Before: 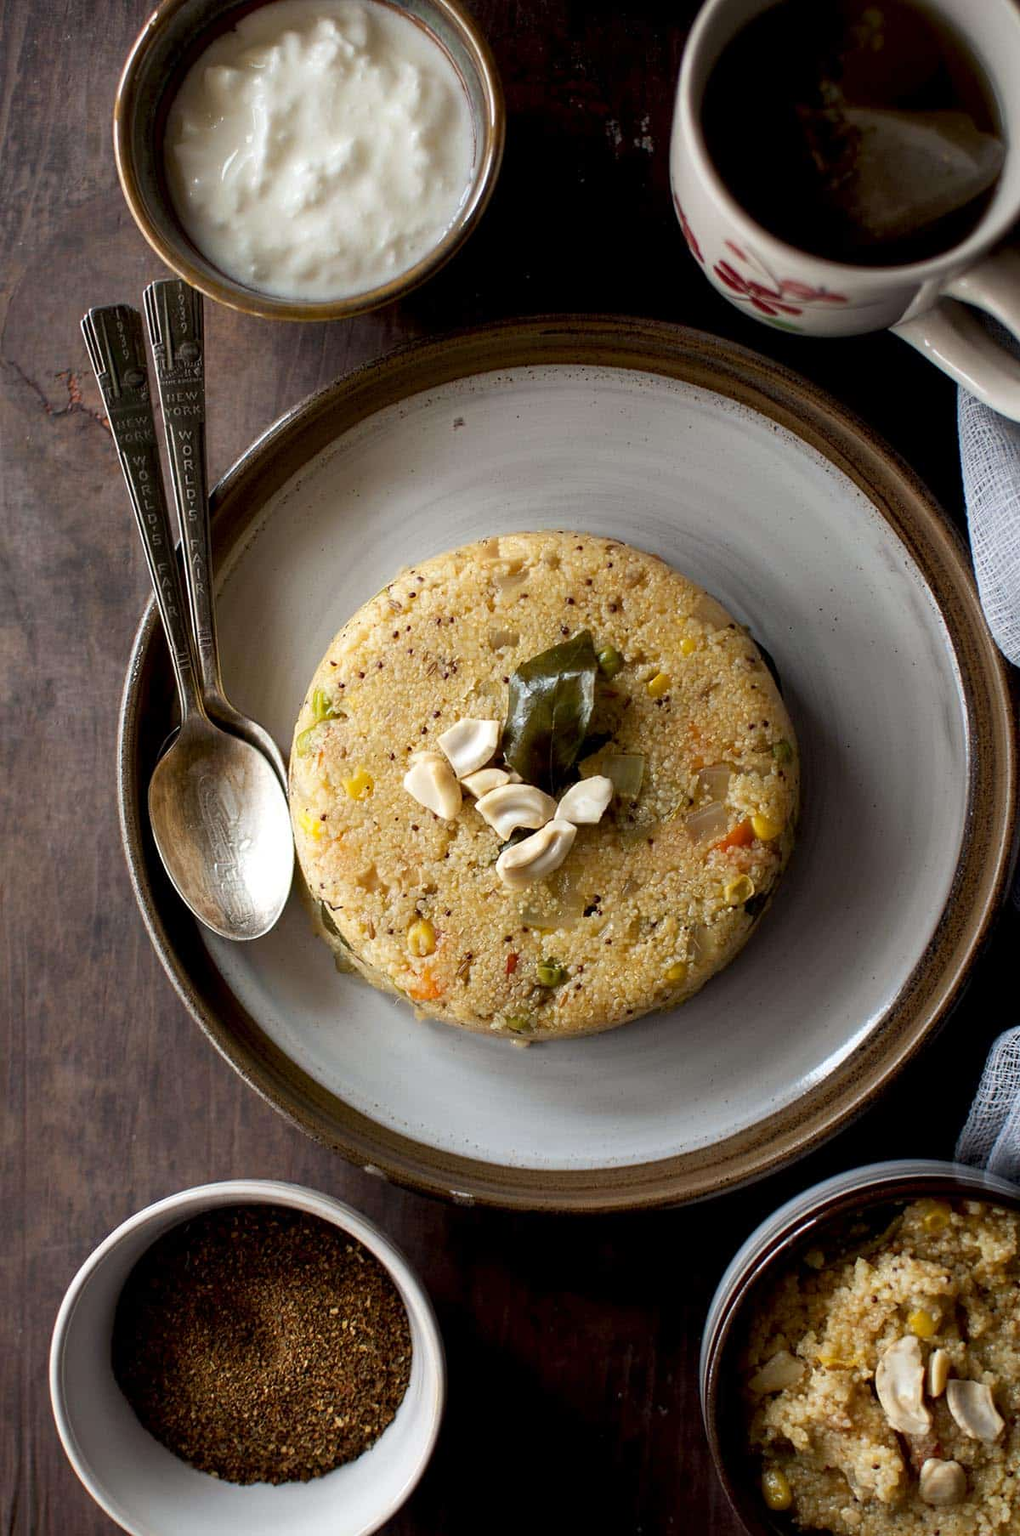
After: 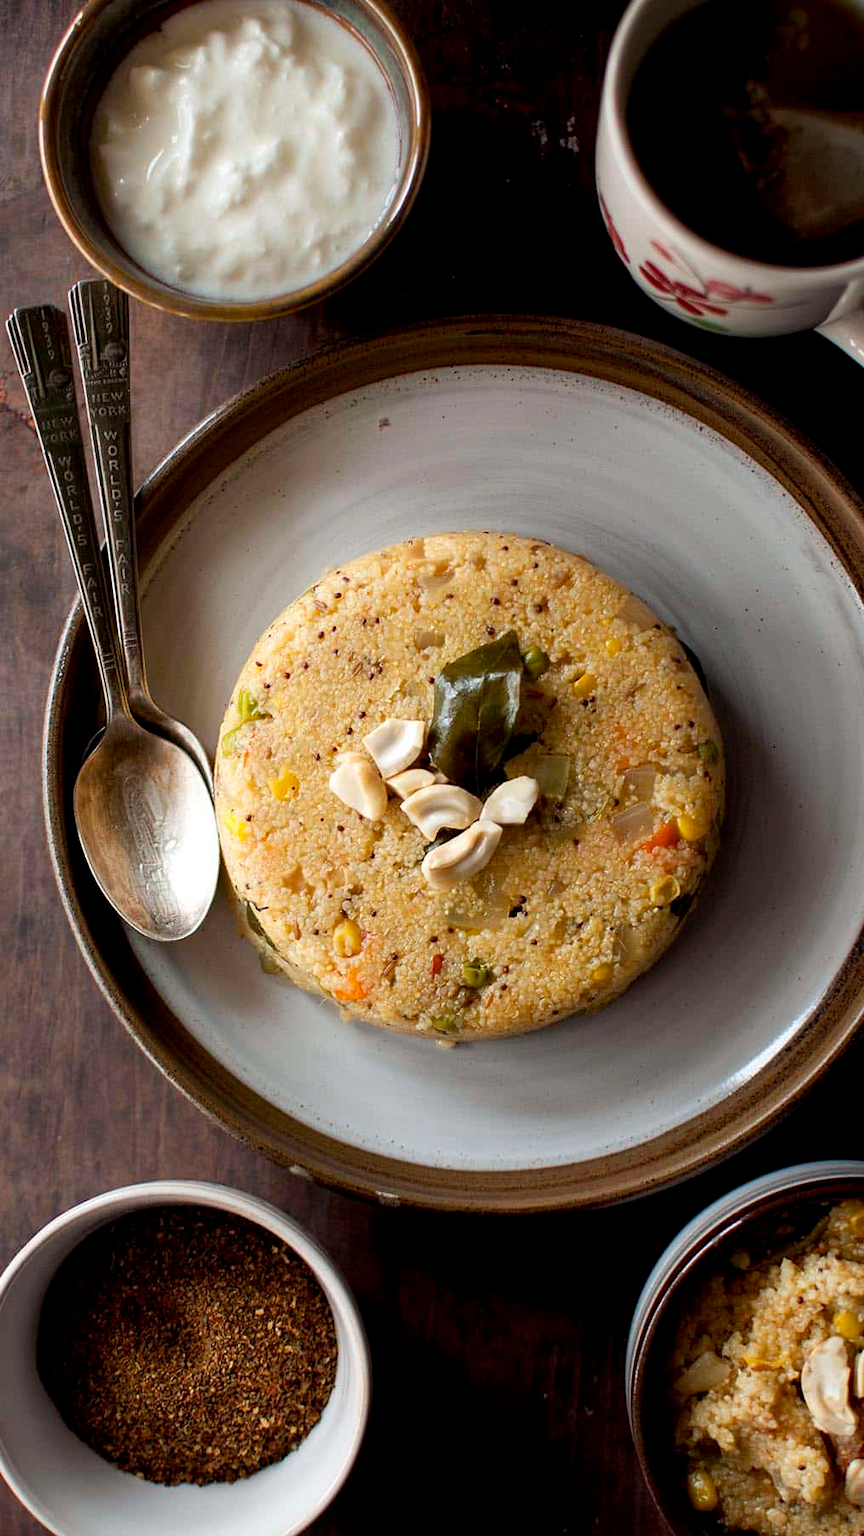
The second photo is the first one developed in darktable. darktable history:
crop: left 7.34%, right 7.859%
